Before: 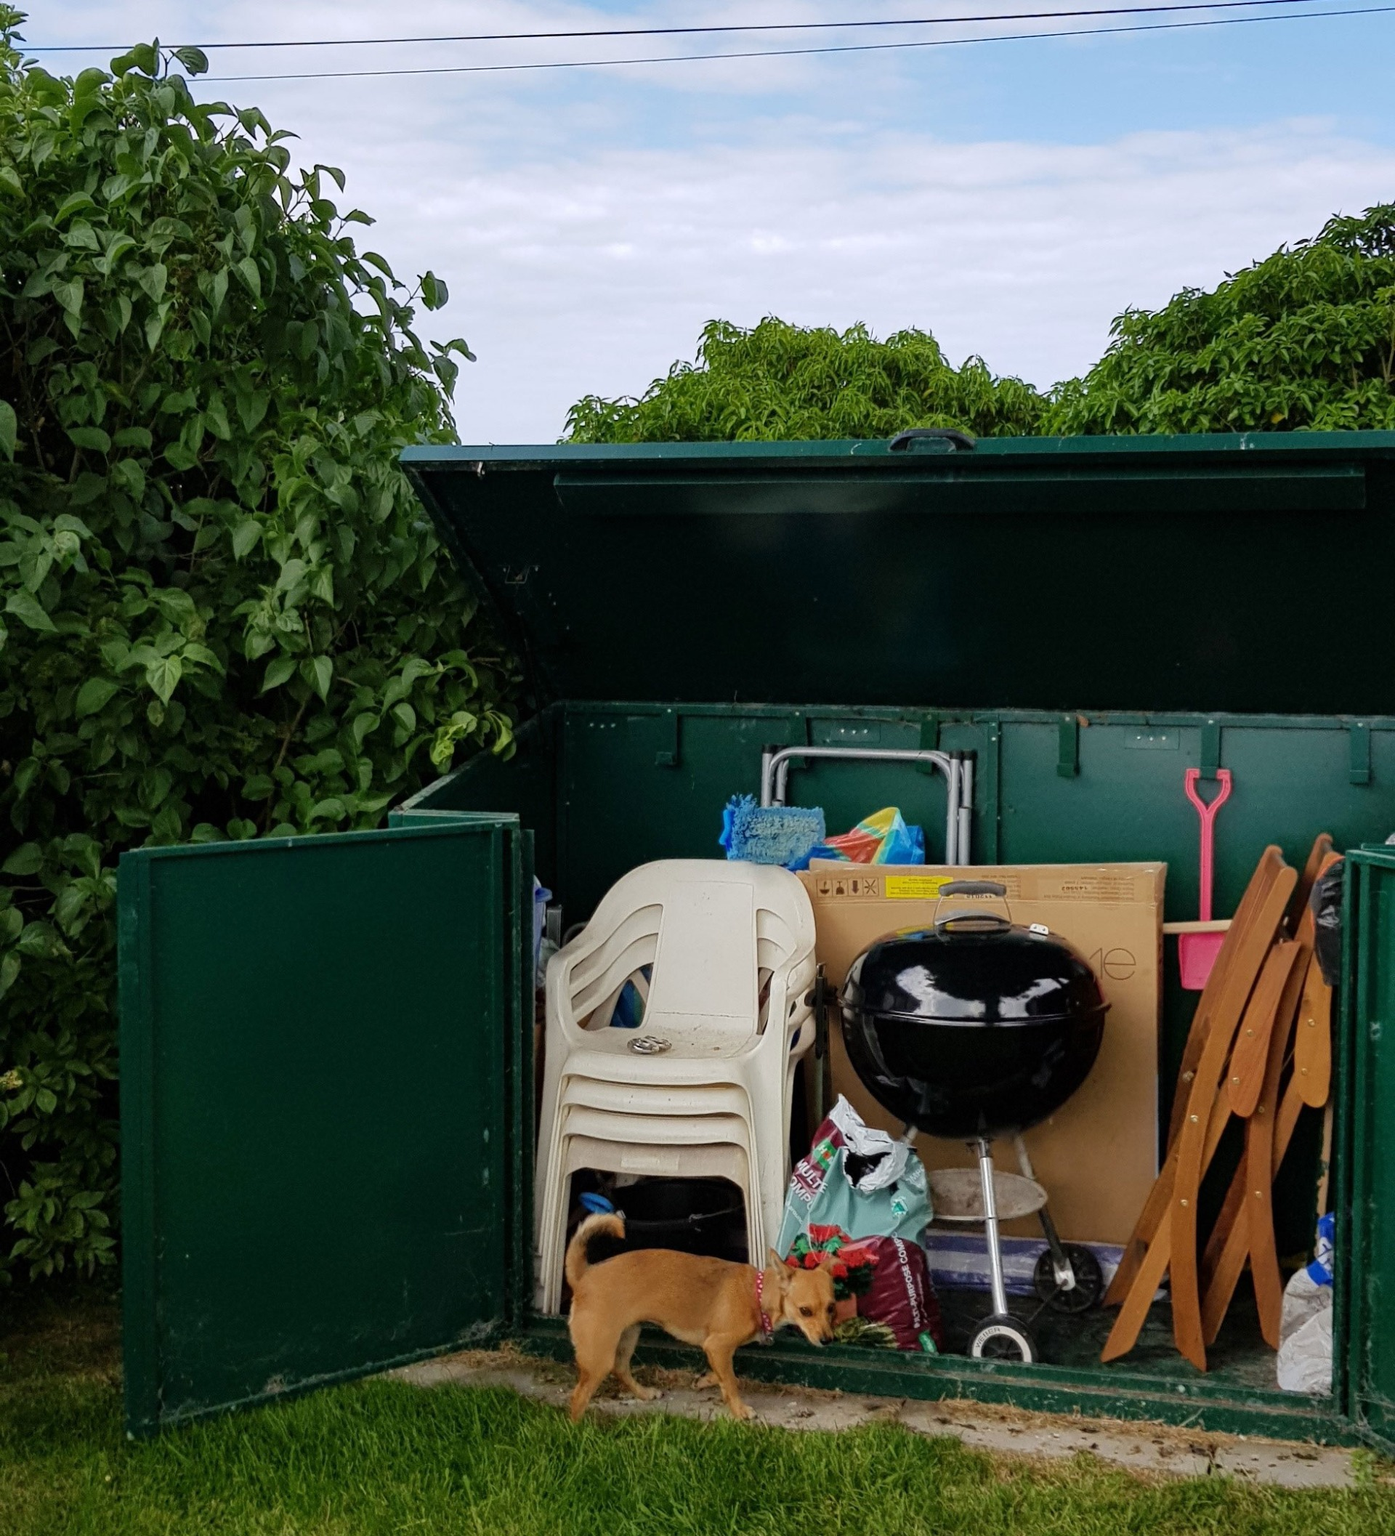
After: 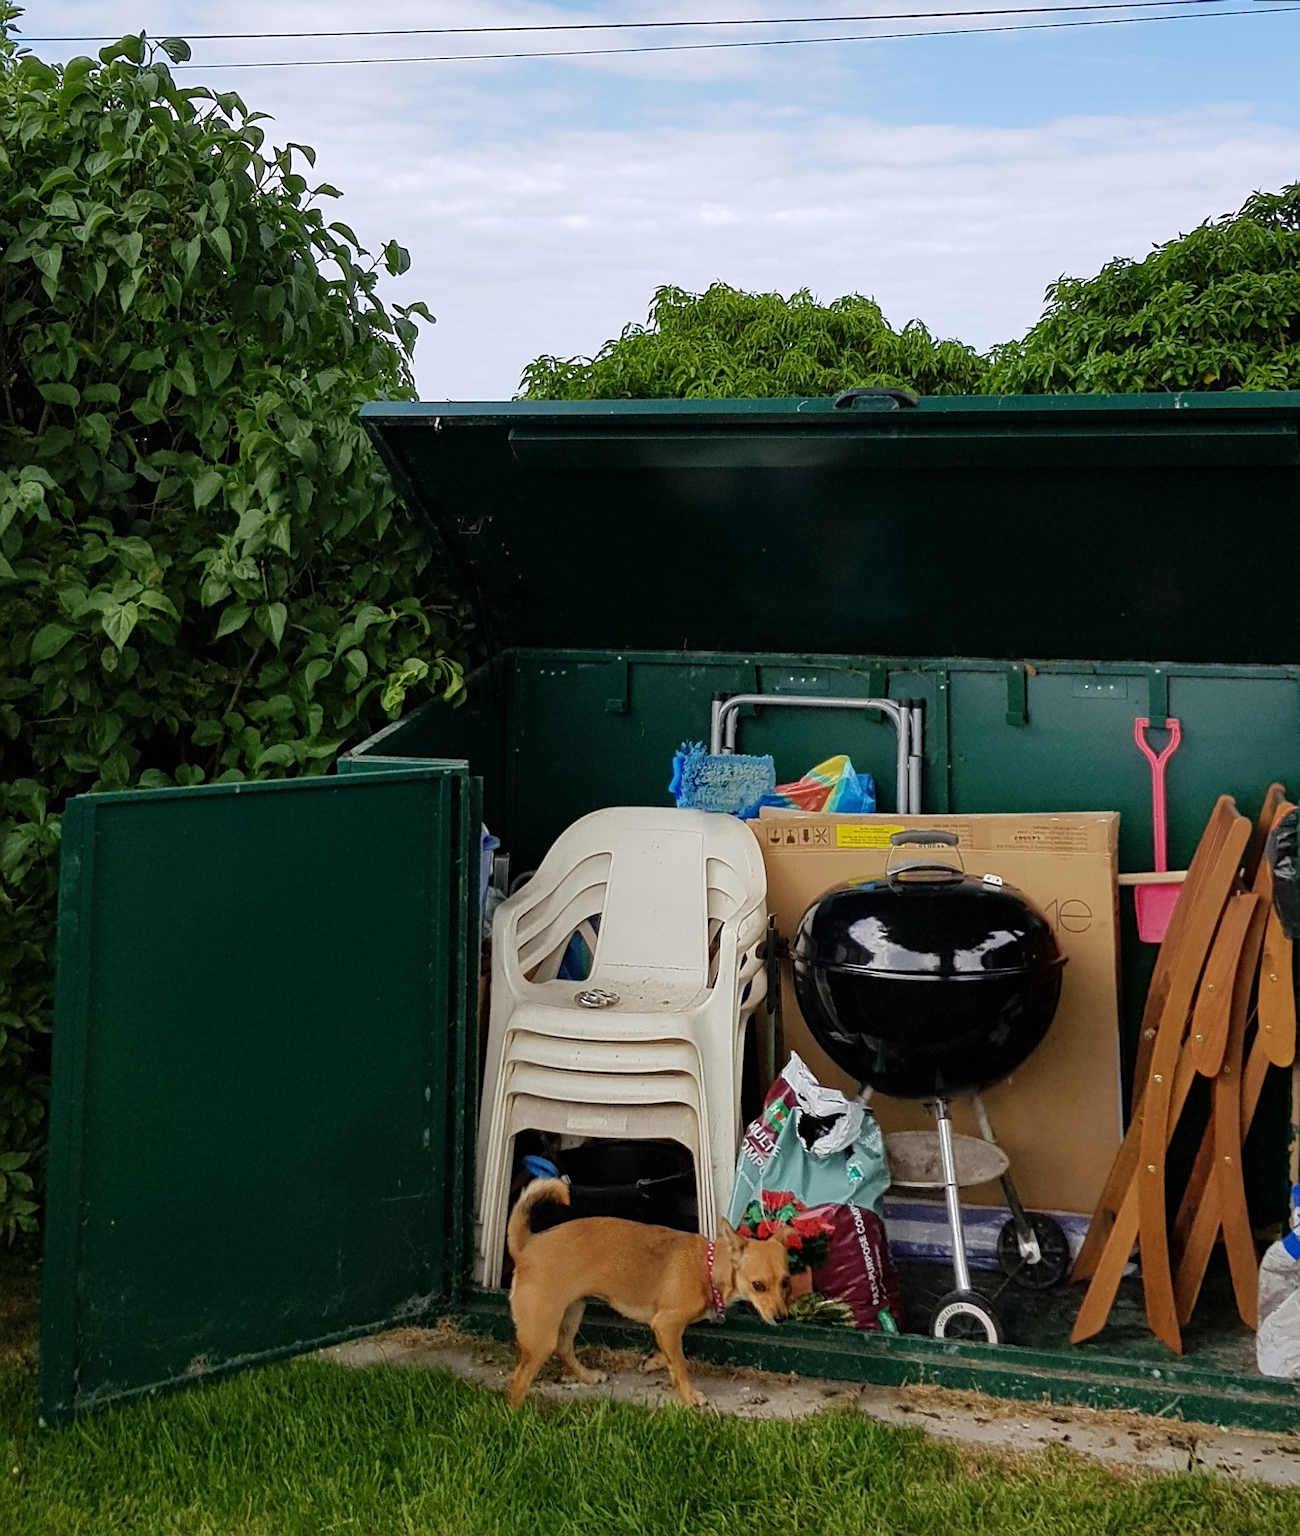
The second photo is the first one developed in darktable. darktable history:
sharpen: on, module defaults
rotate and perspective: rotation 0.215°, lens shift (vertical) -0.139, crop left 0.069, crop right 0.939, crop top 0.002, crop bottom 0.996
